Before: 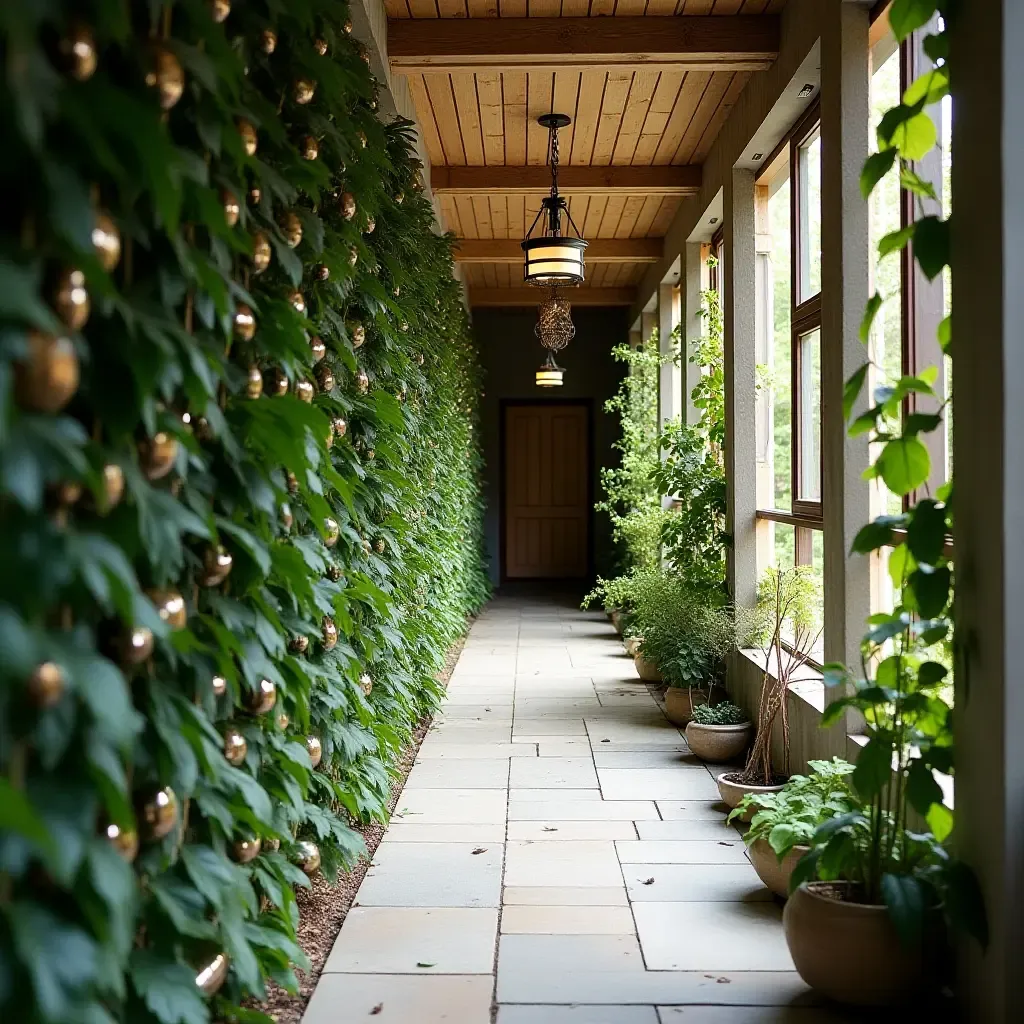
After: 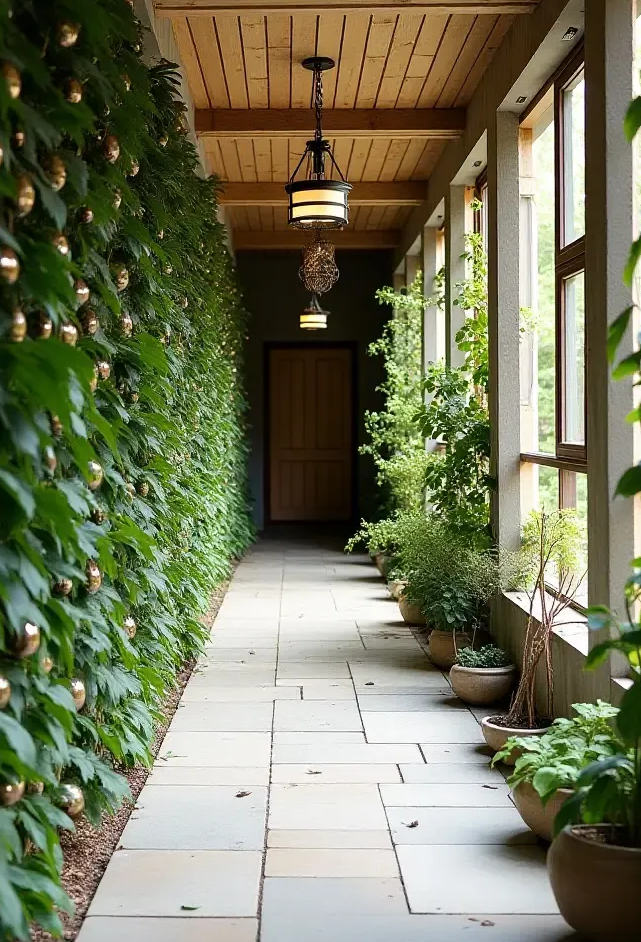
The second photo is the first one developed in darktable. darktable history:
crop and rotate: left 23.087%, top 5.644%, right 14.235%, bottom 2.357%
